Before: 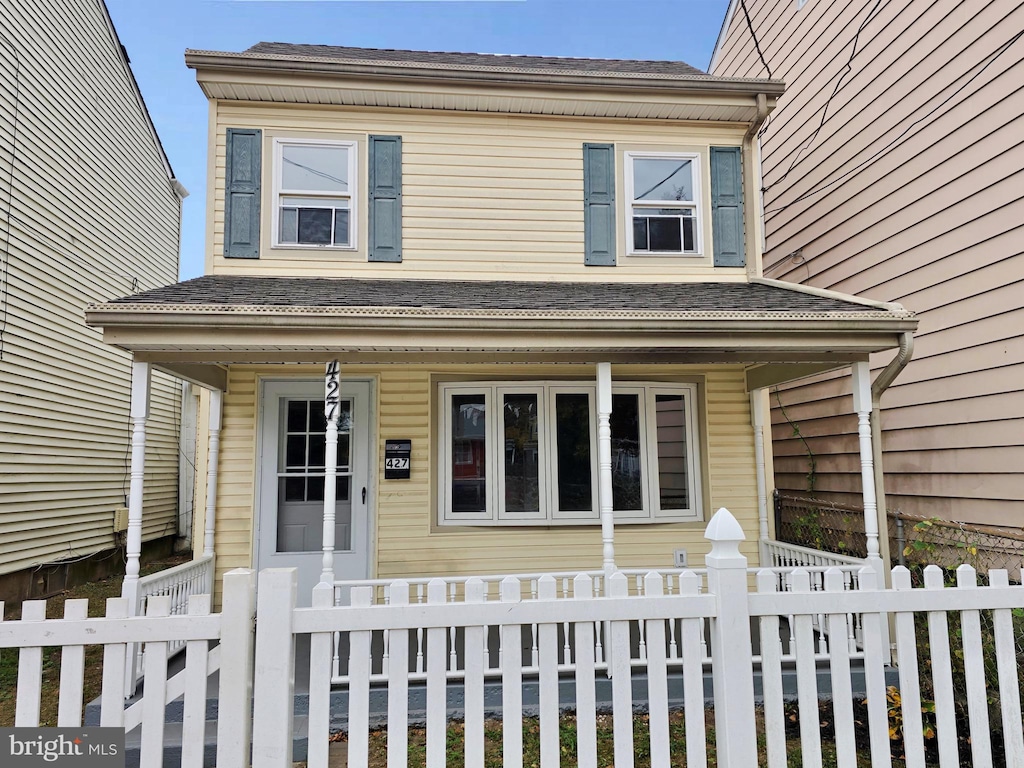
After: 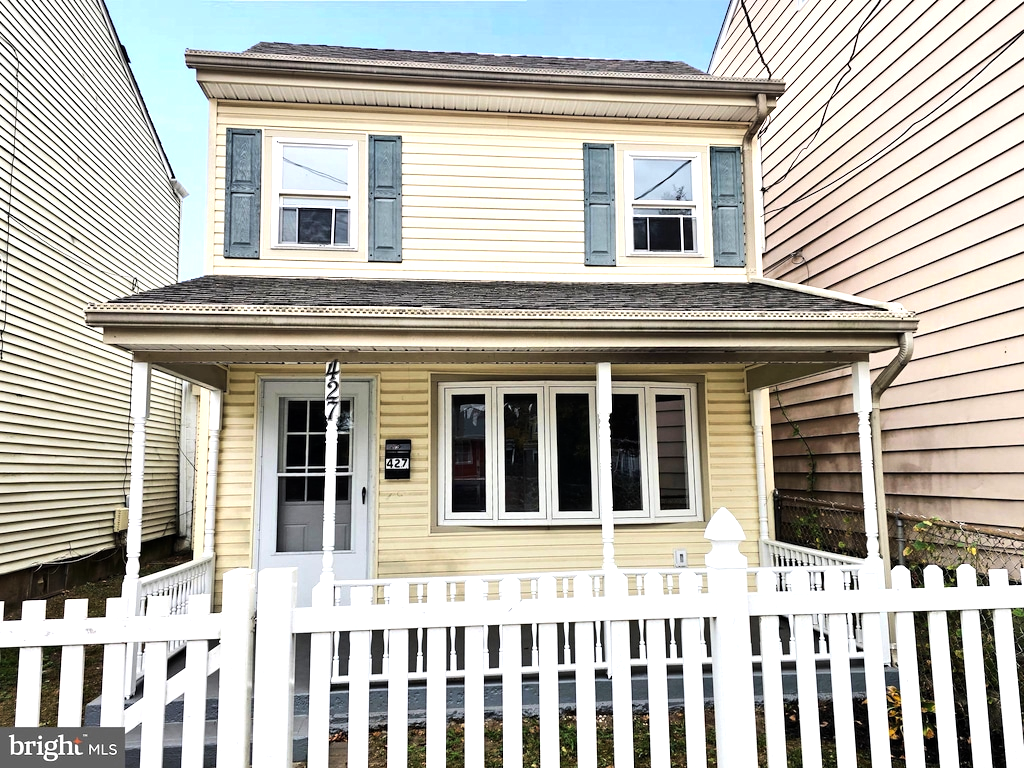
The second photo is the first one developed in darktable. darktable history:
tone equalizer: -8 EV -1.06 EV, -7 EV -0.985 EV, -6 EV -0.882 EV, -5 EV -0.563 EV, -3 EV 0.544 EV, -2 EV 0.848 EV, -1 EV 0.988 EV, +0 EV 1.07 EV, edges refinement/feathering 500, mask exposure compensation -1.57 EV, preserve details no
